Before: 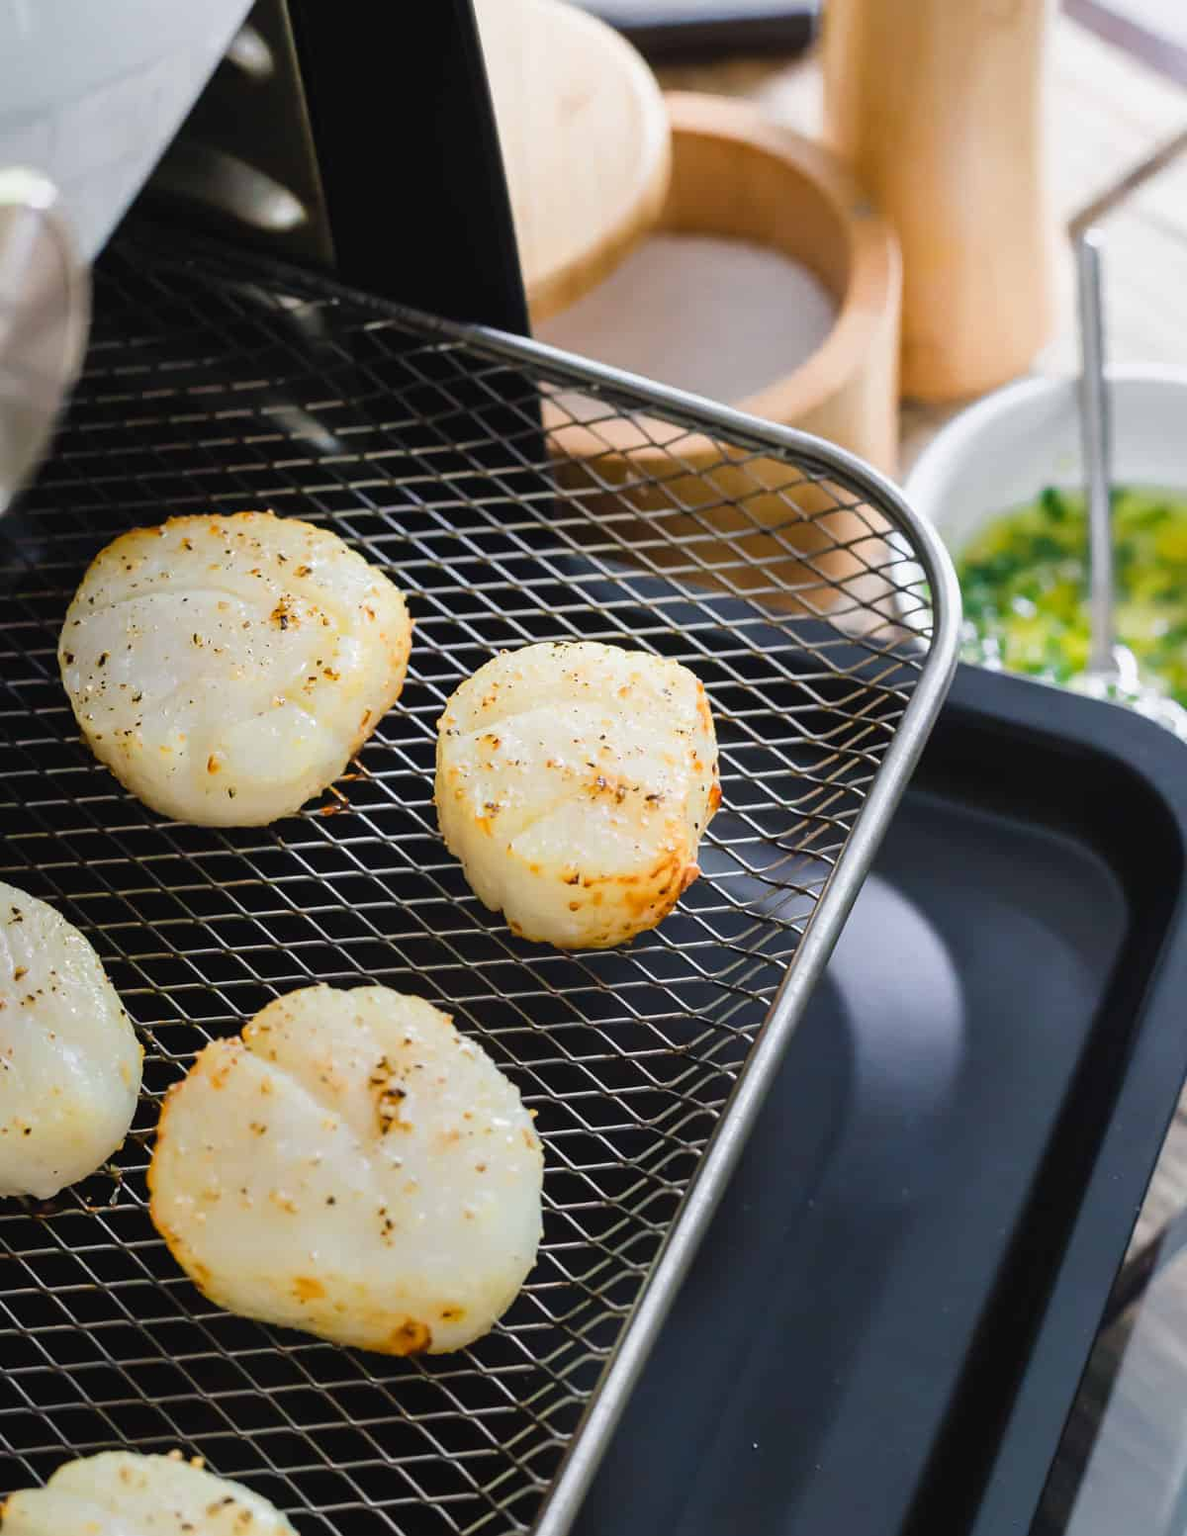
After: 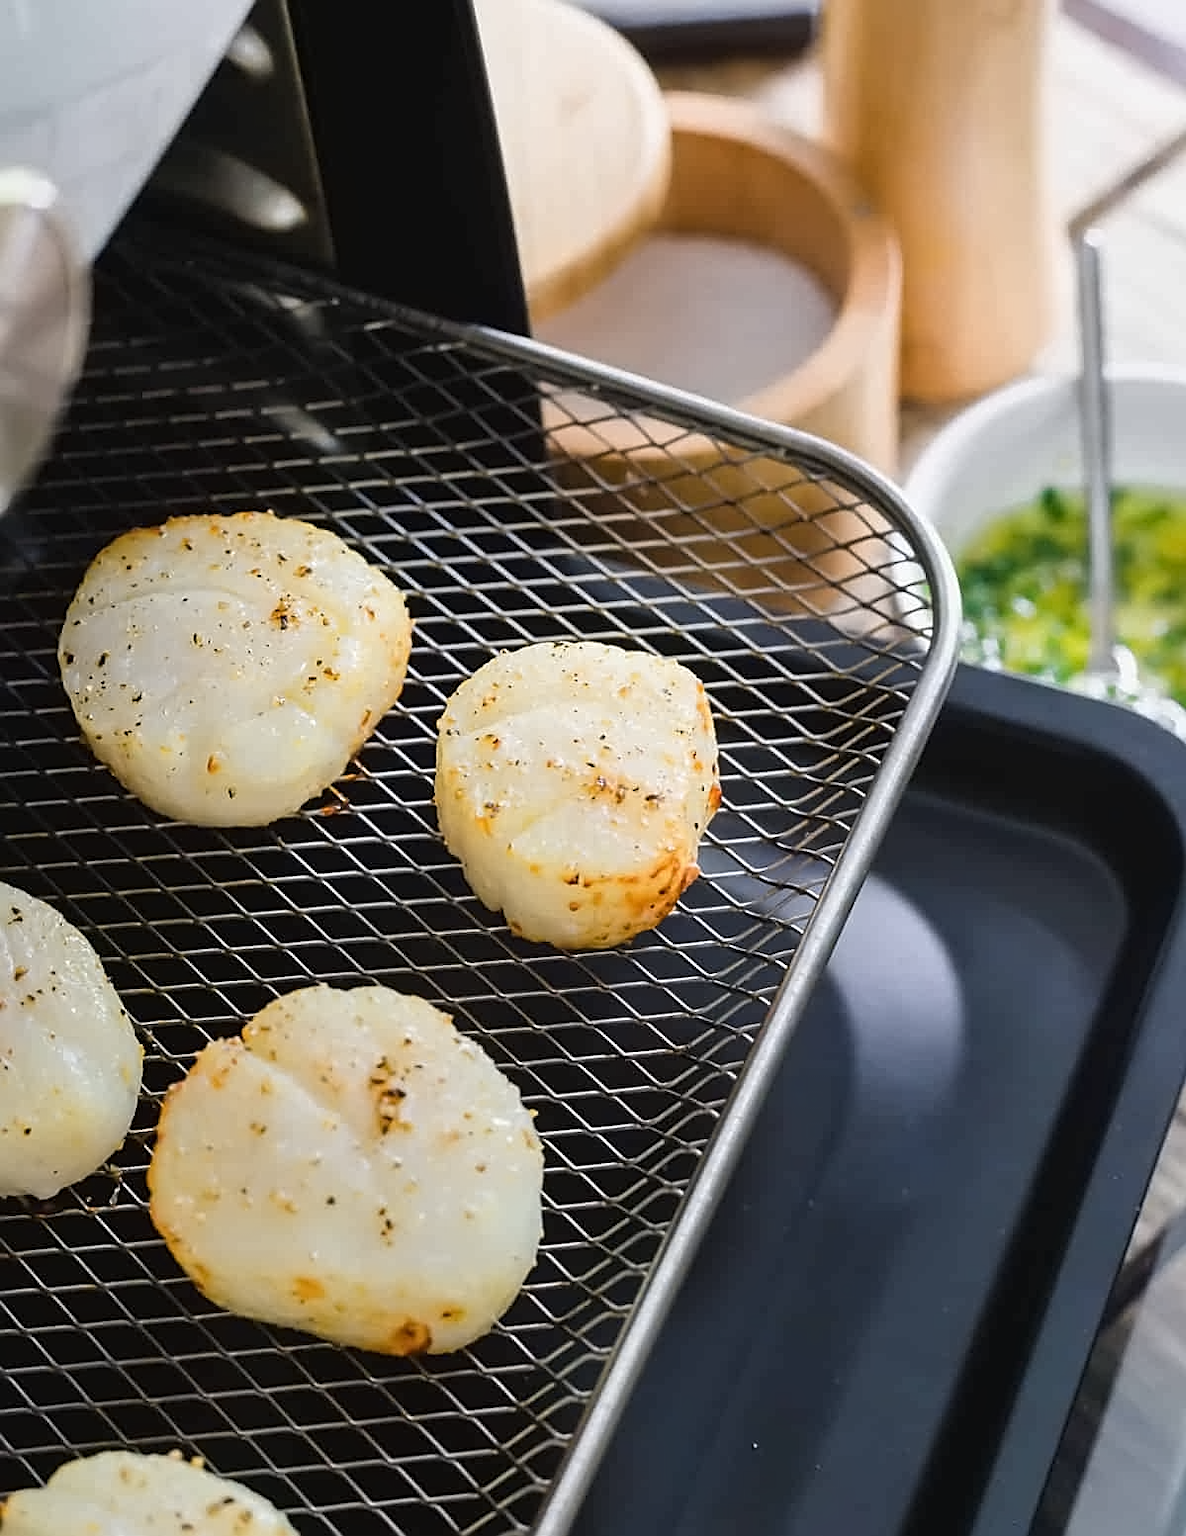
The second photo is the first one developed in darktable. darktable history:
sharpen: on, module defaults
contrast equalizer: y [[0.5 ×6], [0.5 ×6], [0.5 ×6], [0 ×6], [0, 0.039, 0.251, 0.29, 0.293, 0.292]]
